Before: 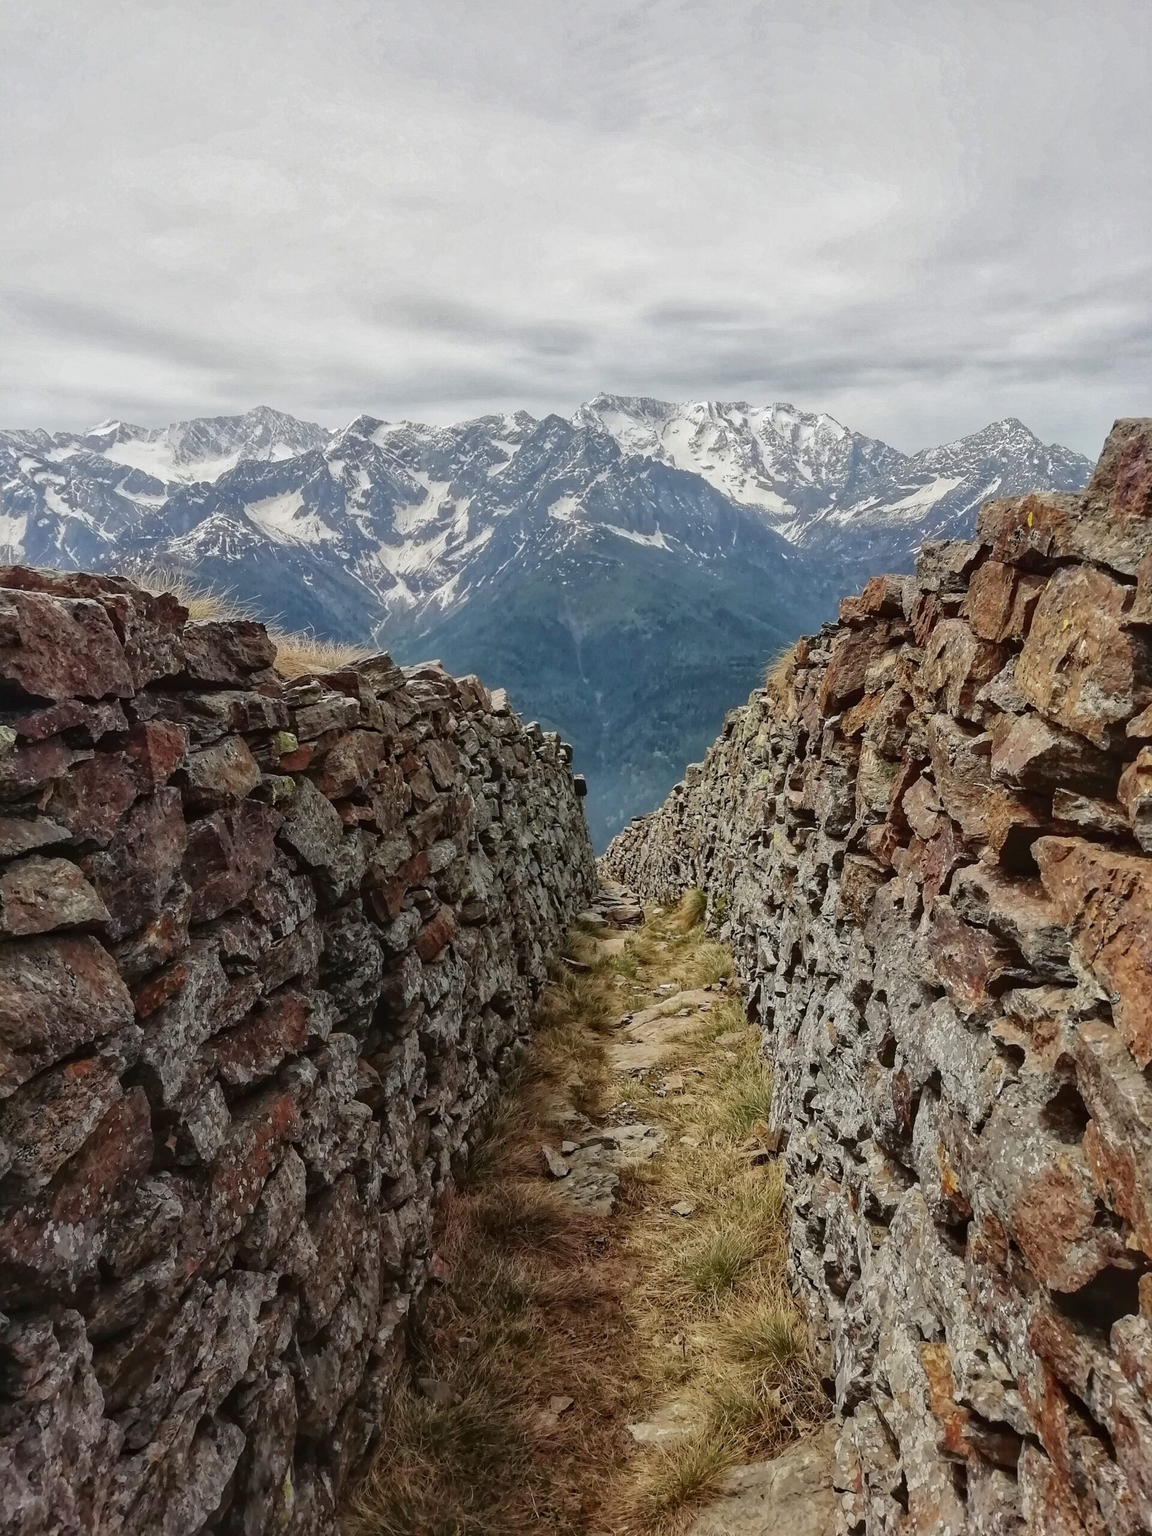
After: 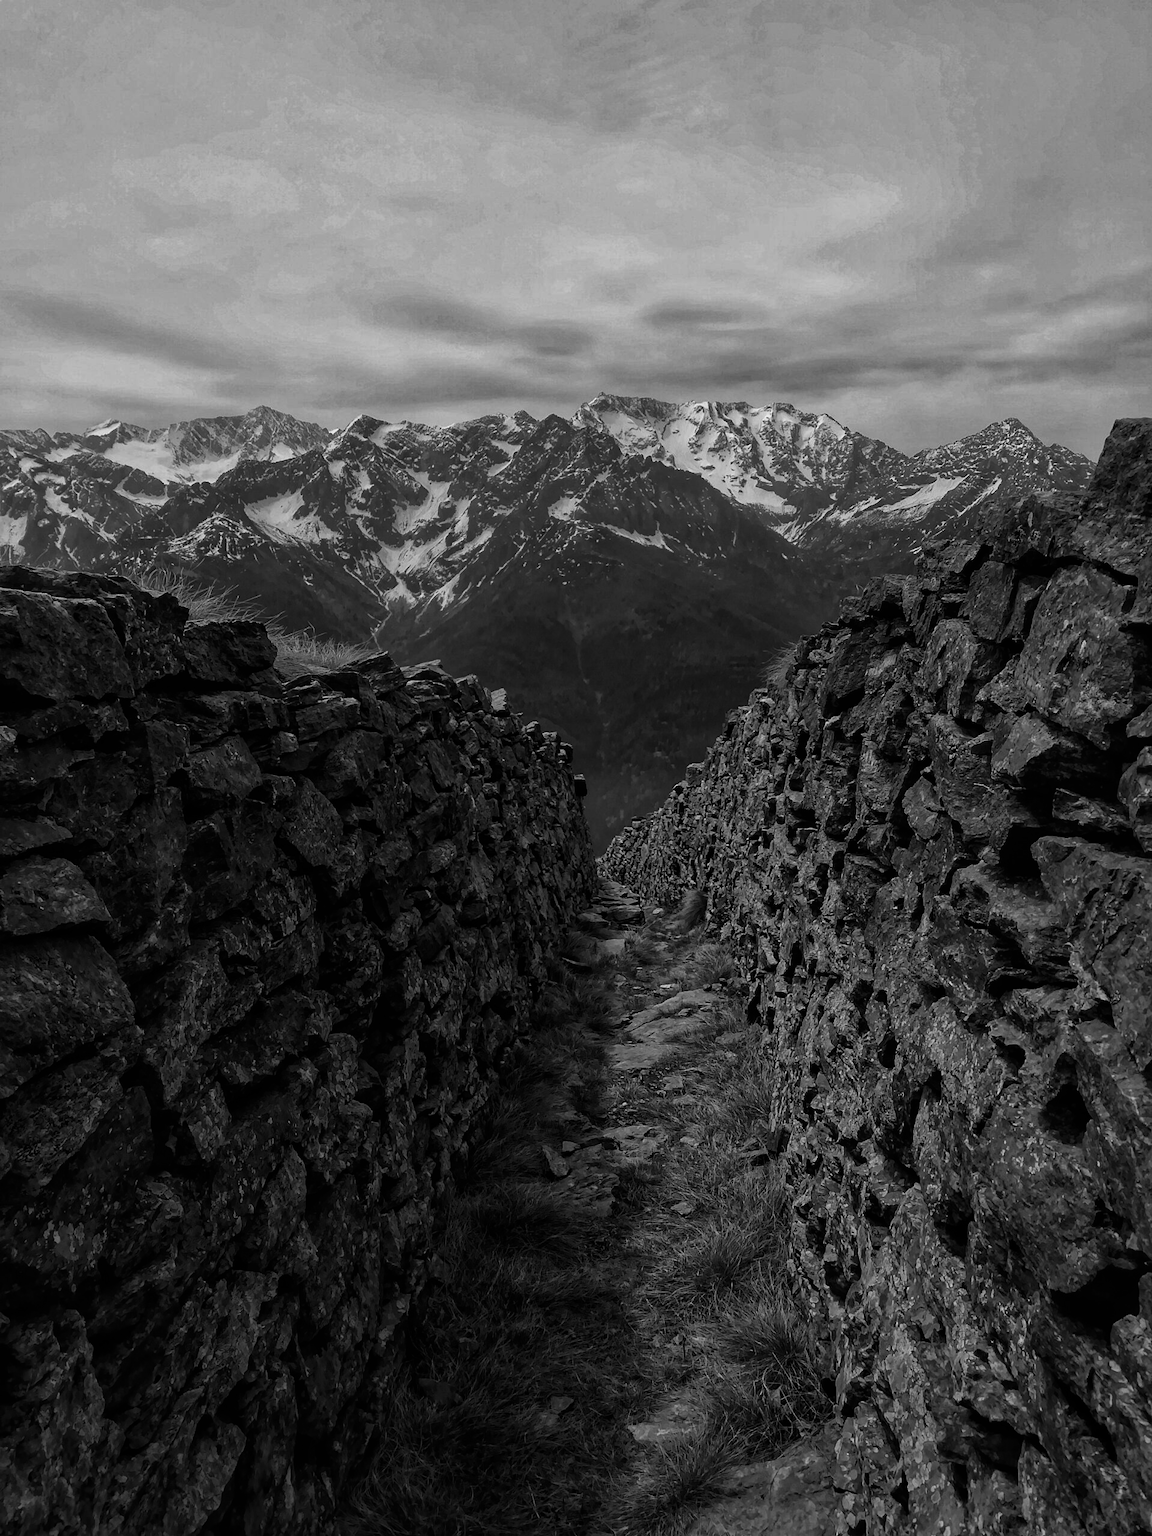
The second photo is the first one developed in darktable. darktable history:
contrast brightness saturation: contrast -0.03, brightness -0.59, saturation -1
